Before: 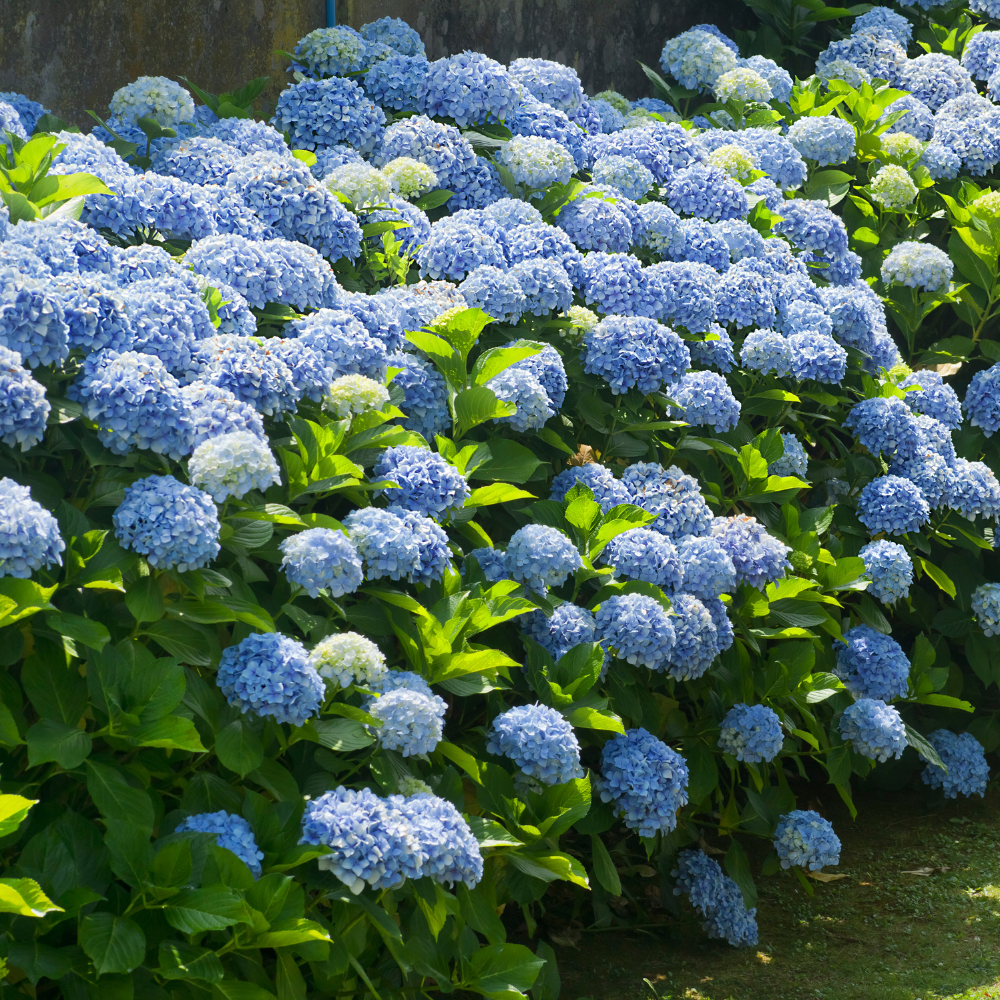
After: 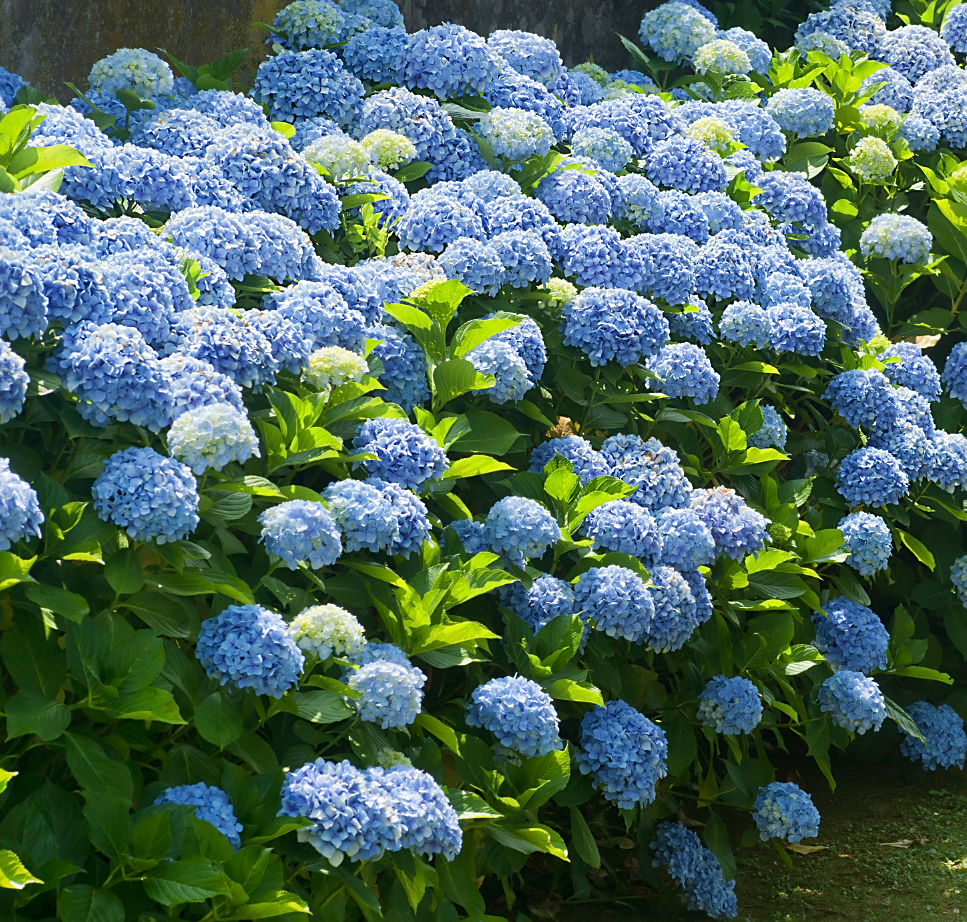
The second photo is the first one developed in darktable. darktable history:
sharpen: radius 1.914, amount 0.401, threshold 1.501
velvia: on, module defaults
crop: left 2.173%, top 2.816%, right 1.069%, bottom 4.978%
